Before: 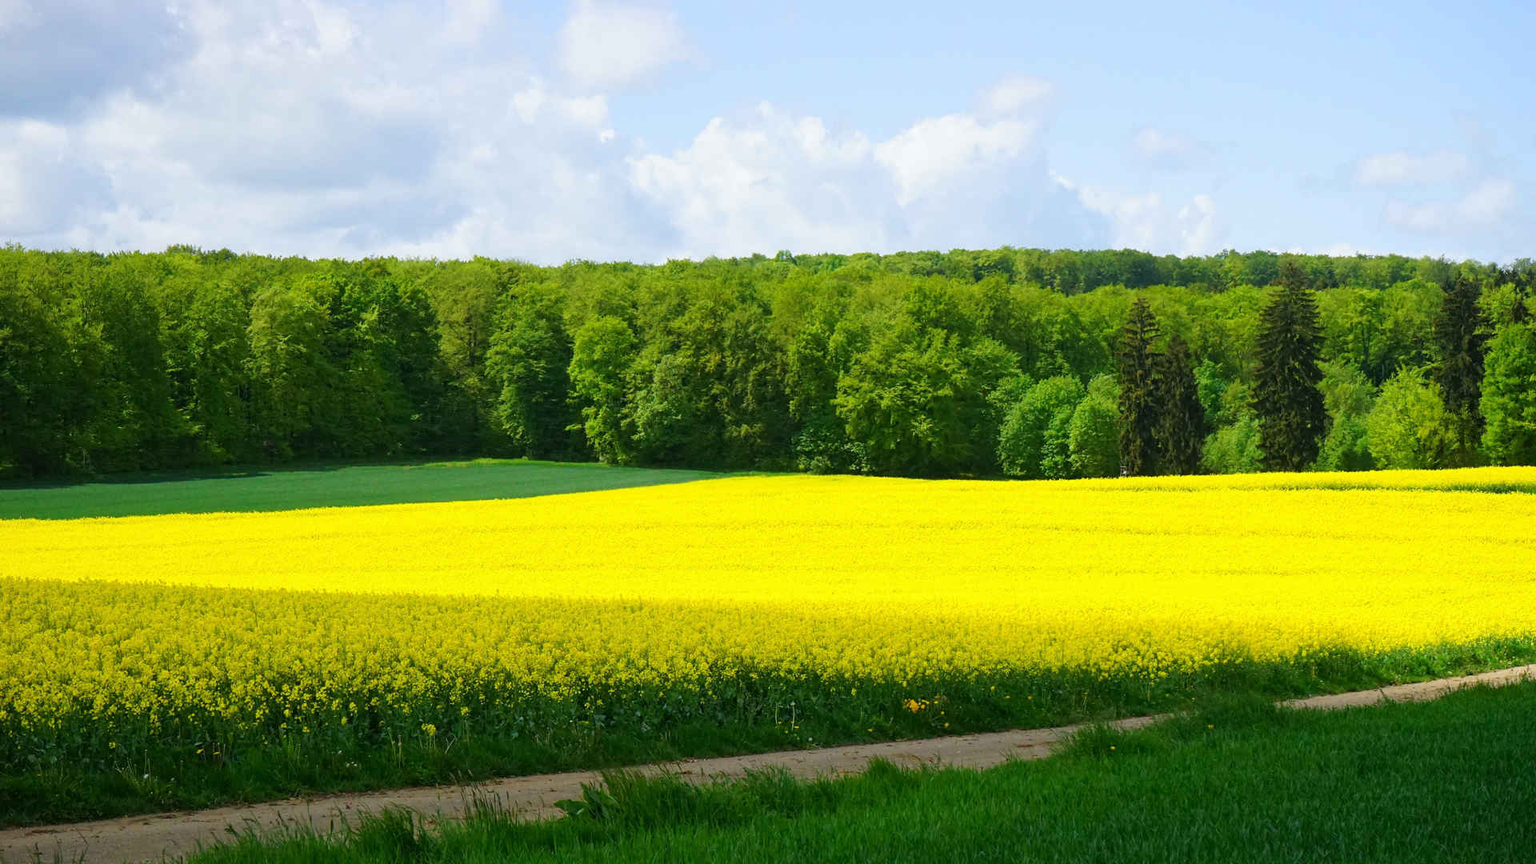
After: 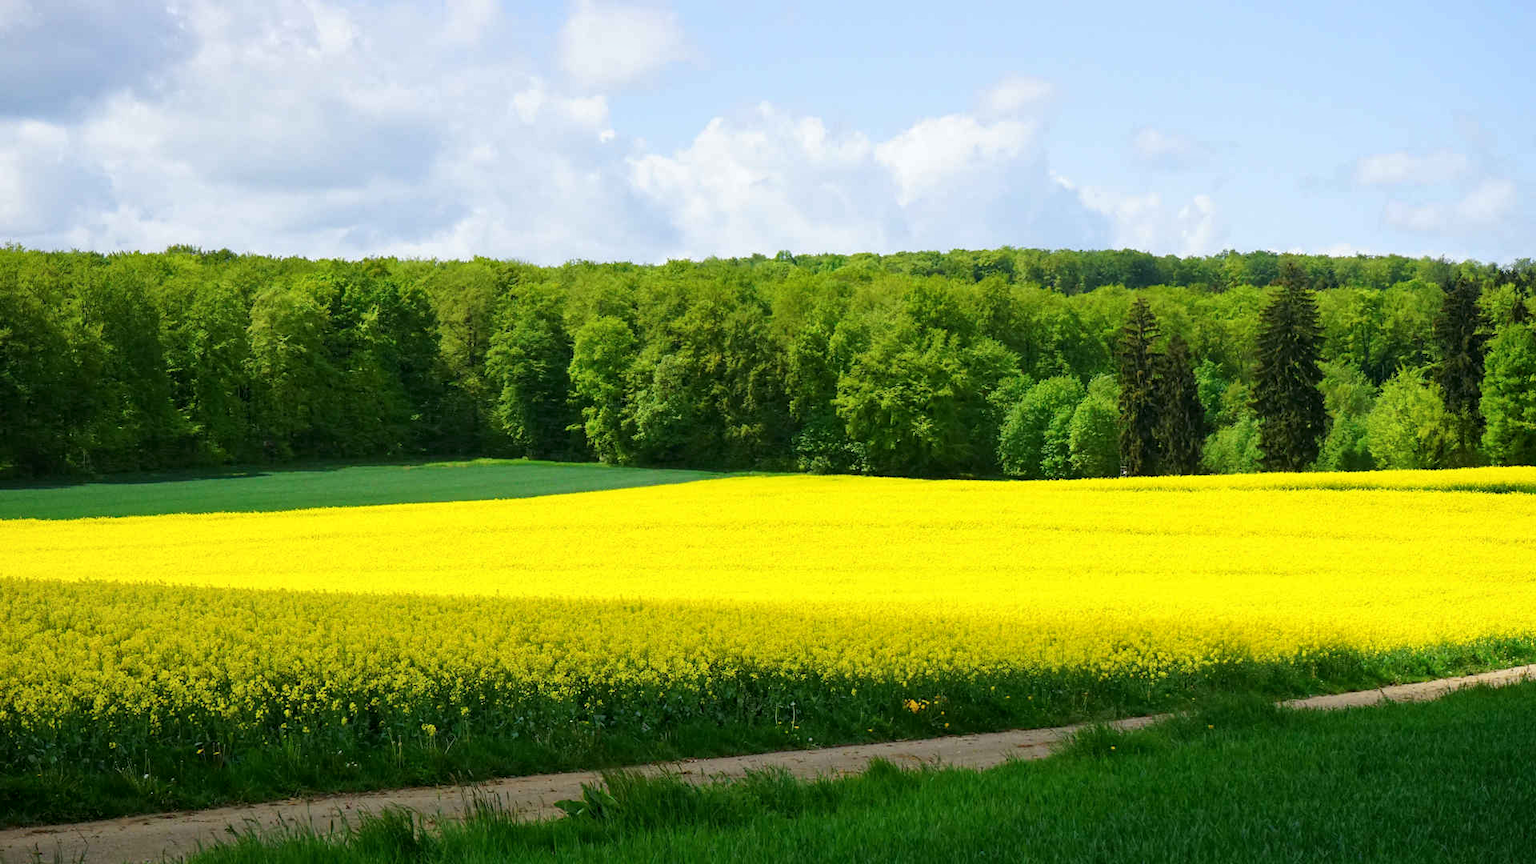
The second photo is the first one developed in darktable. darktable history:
contrast equalizer: octaves 7, y [[0.586, 0.584, 0.576, 0.565, 0.552, 0.539], [0.5 ×6], [0.97, 0.959, 0.919, 0.859, 0.789, 0.717], [0 ×6], [0 ×6]], mix 0.315
